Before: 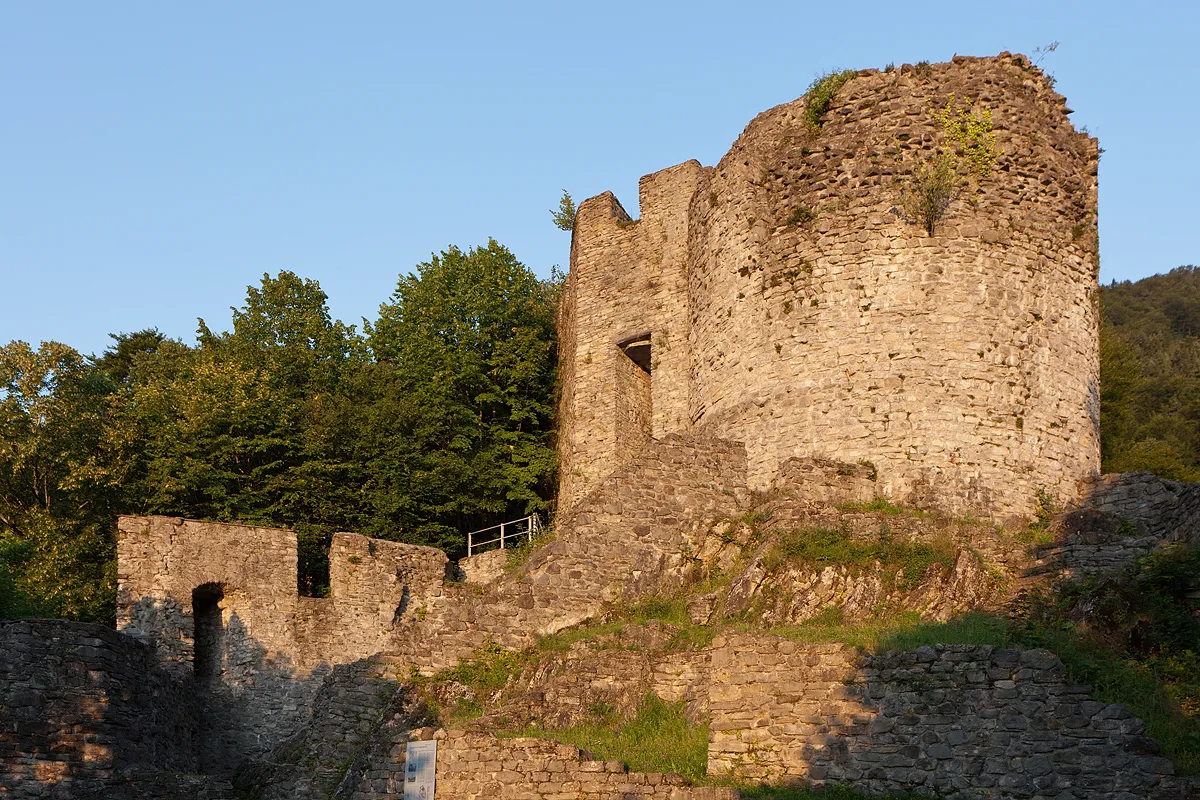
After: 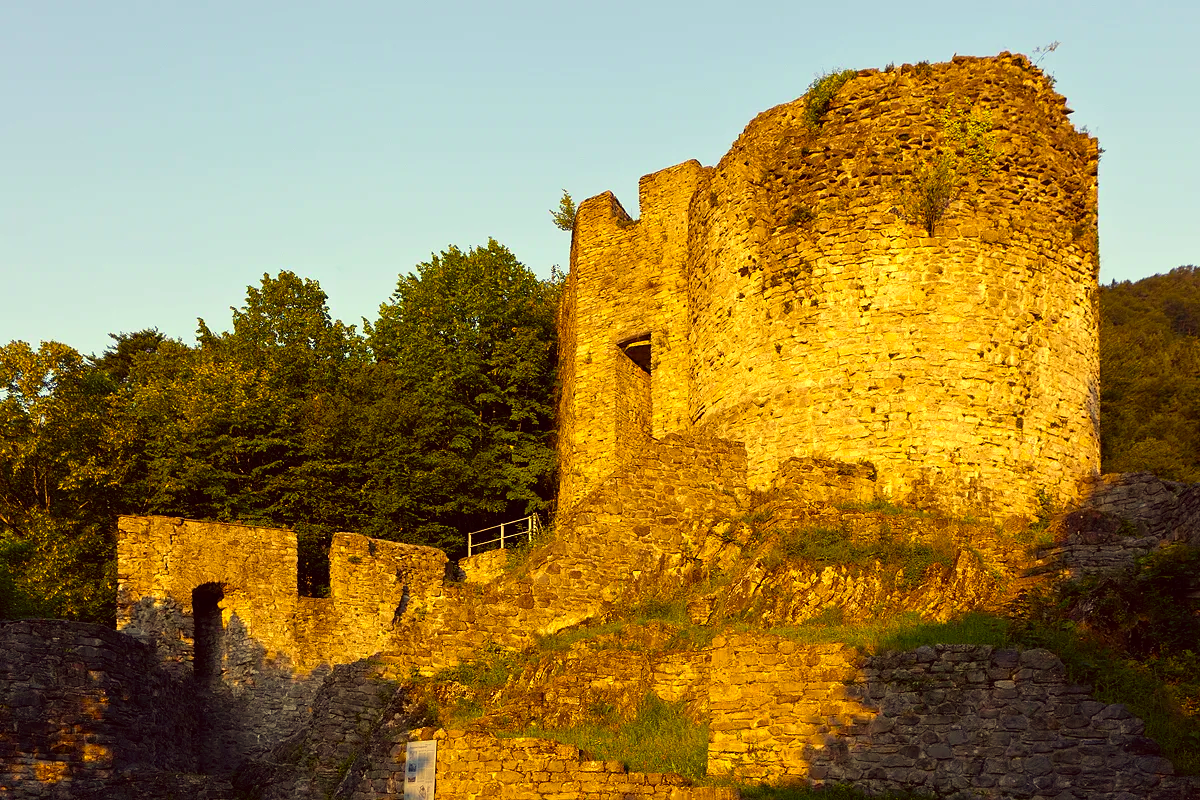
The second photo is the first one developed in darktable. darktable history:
tone equalizer: on, module defaults
color correction: highlights a* -0.475, highlights b* 39.55, shadows a* 9.84, shadows b* -0.478
color balance rgb: highlights gain › luminance 14.958%, perceptual saturation grading › global saturation 25.029%, global vibrance 30.543%, contrast 9.91%
